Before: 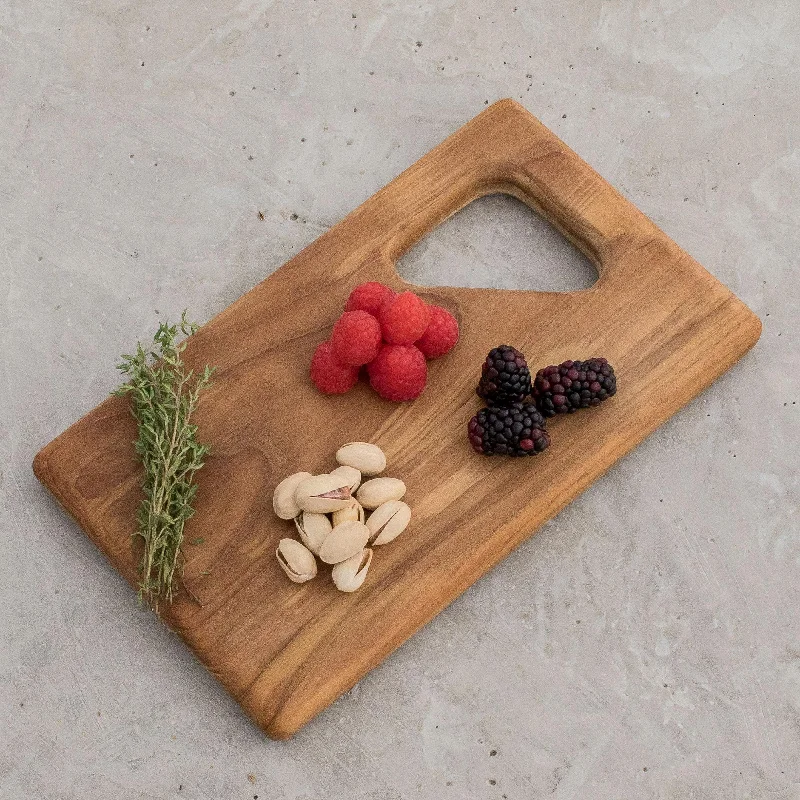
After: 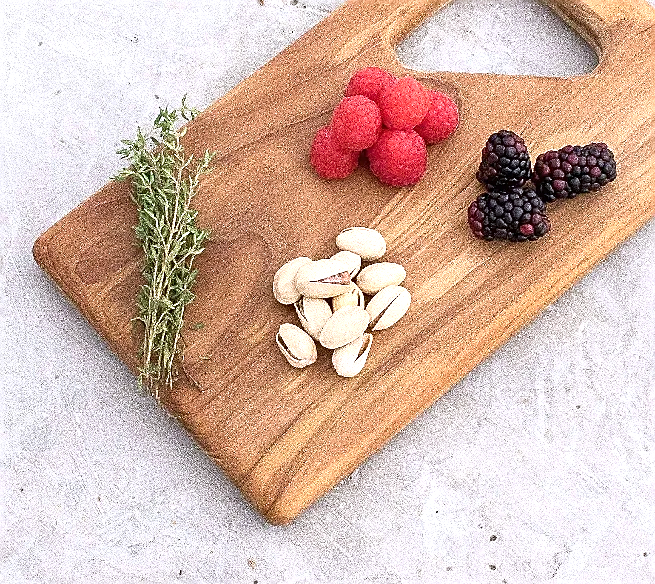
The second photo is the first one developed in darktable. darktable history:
exposure: black level correction 0, exposure 1.02 EV, compensate highlight preservation false
crop: top 26.979%, right 18.017%
sharpen: radius 1.386, amount 1.249, threshold 0.846
color calibration: illuminant as shot in camera, x 0.358, y 0.373, temperature 4628.91 K
local contrast: mode bilateral grid, contrast 10, coarseness 26, detail 112%, midtone range 0.2
